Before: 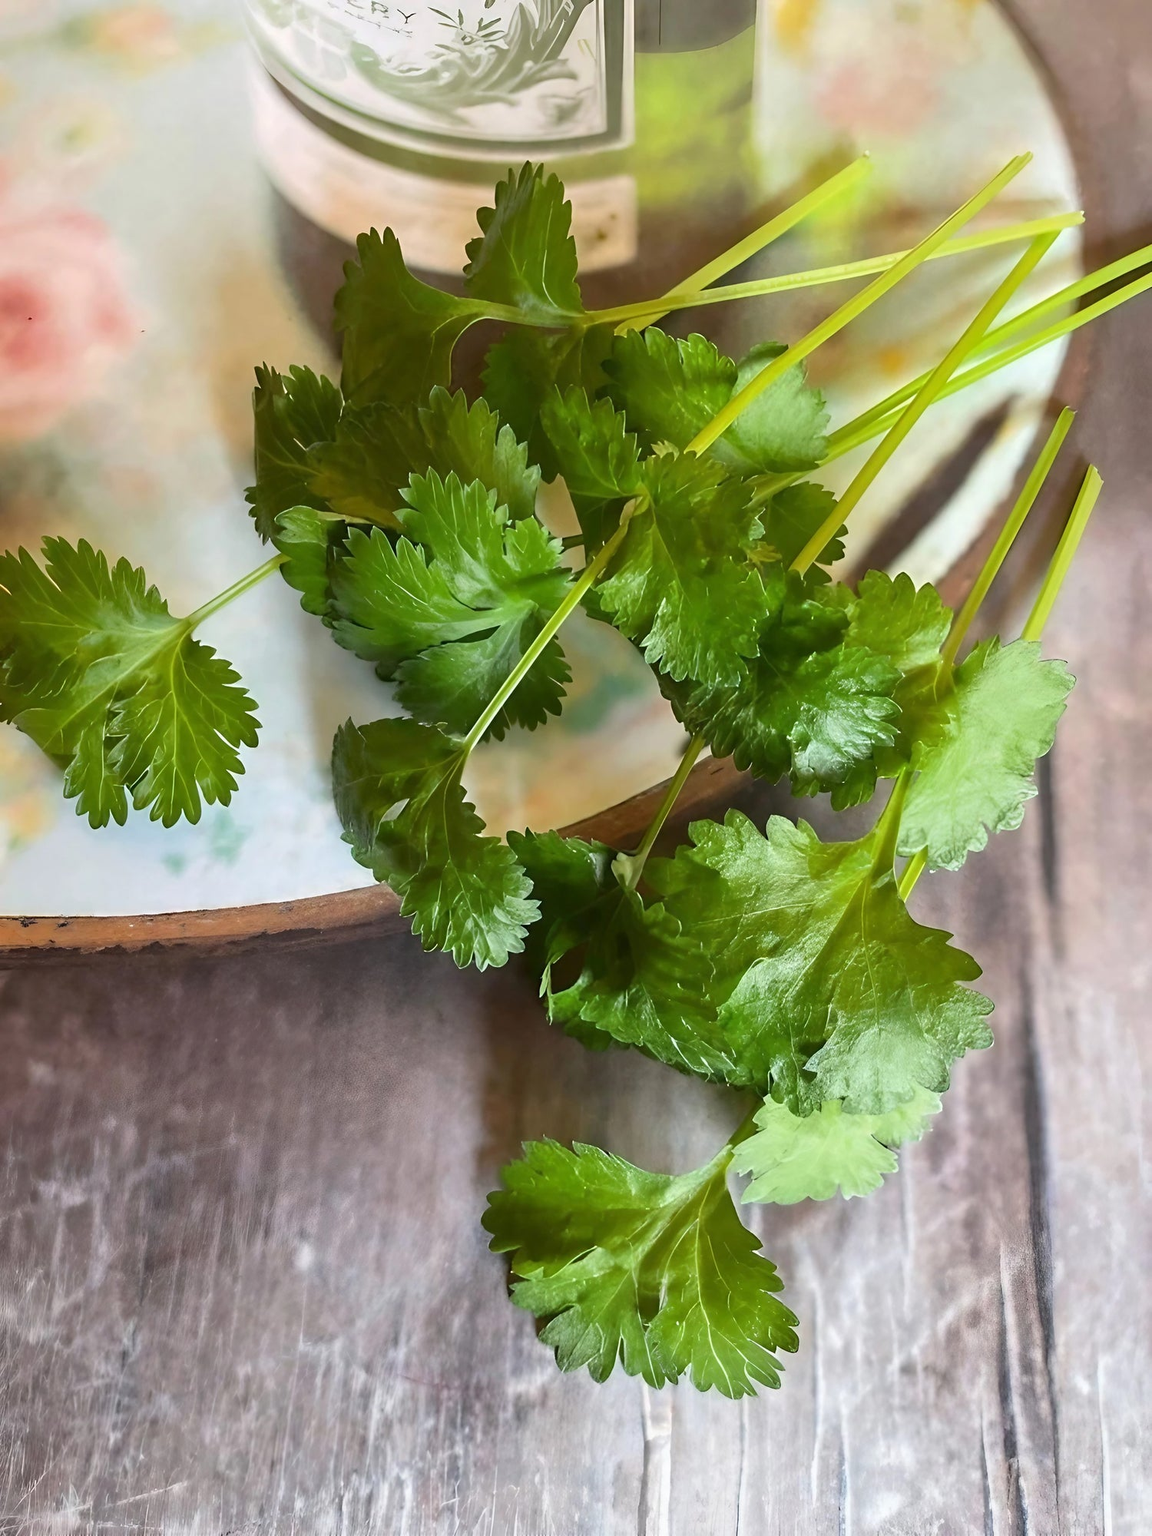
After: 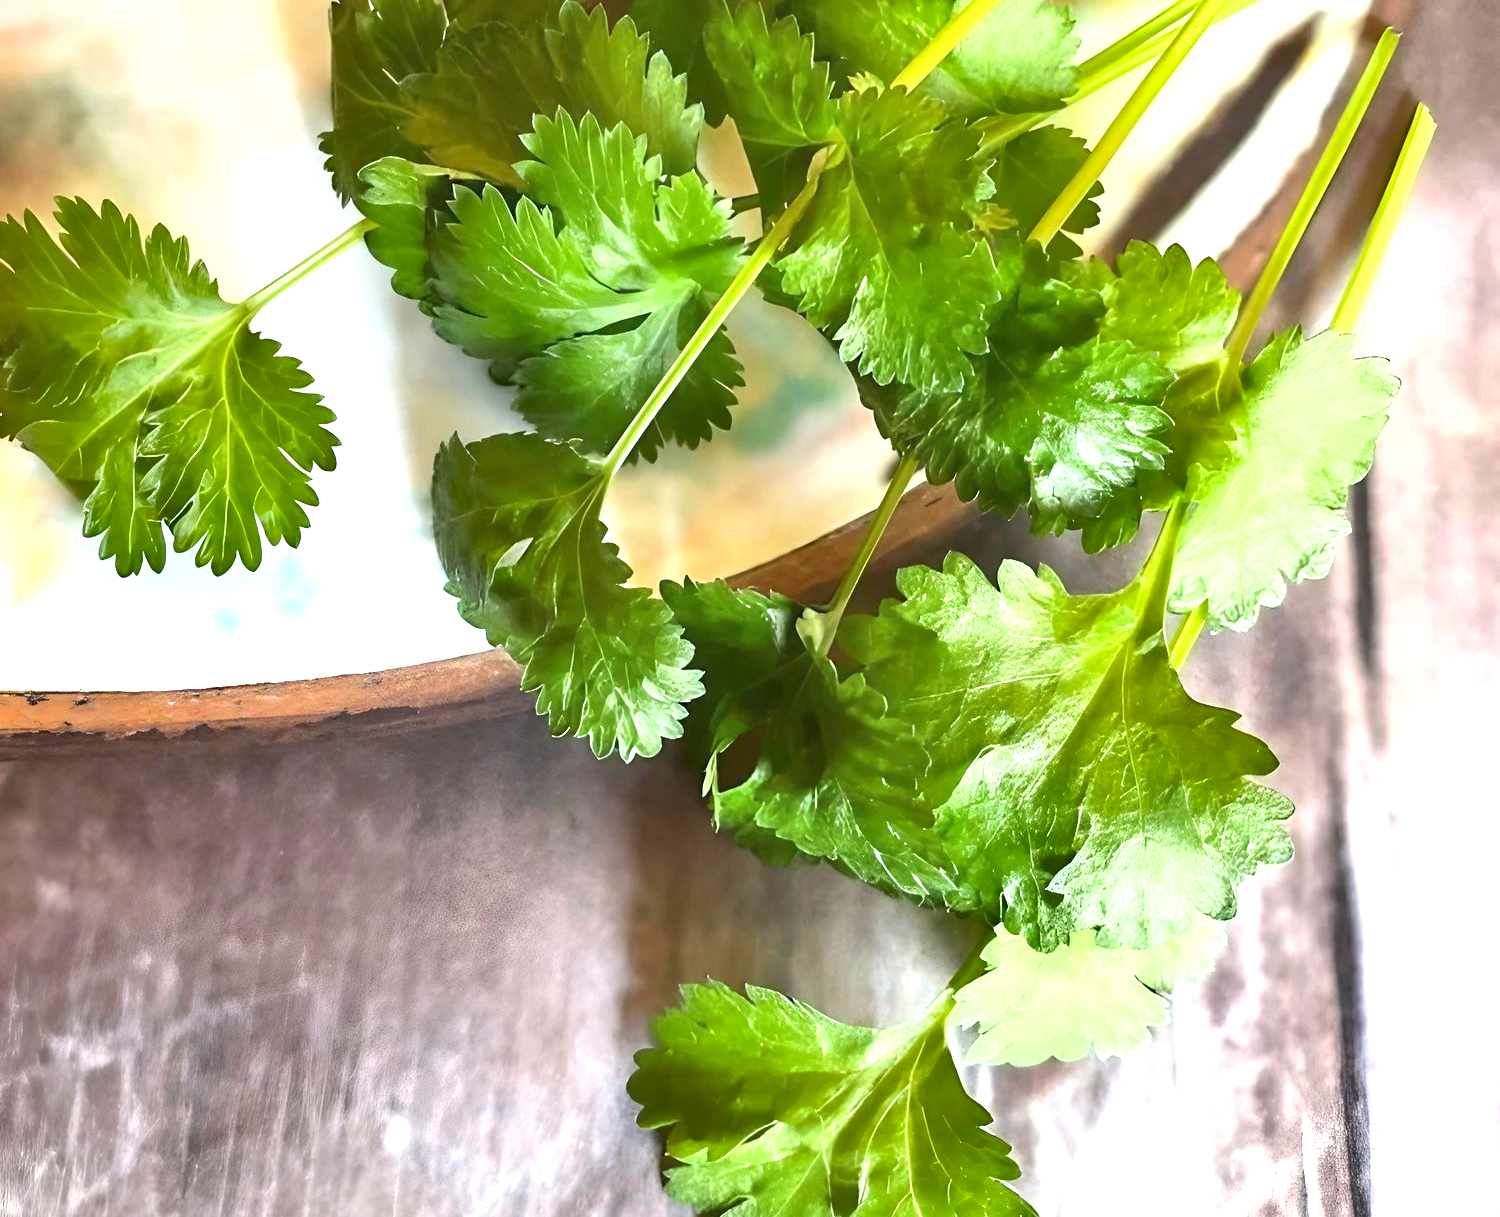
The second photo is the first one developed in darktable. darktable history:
crop and rotate: top 25.13%, bottom 14.006%
shadows and highlights: shadows 35.24, highlights -34.9, soften with gaussian
exposure: black level correction 0, exposure 1.107 EV, compensate exposure bias true, compensate highlight preservation false
